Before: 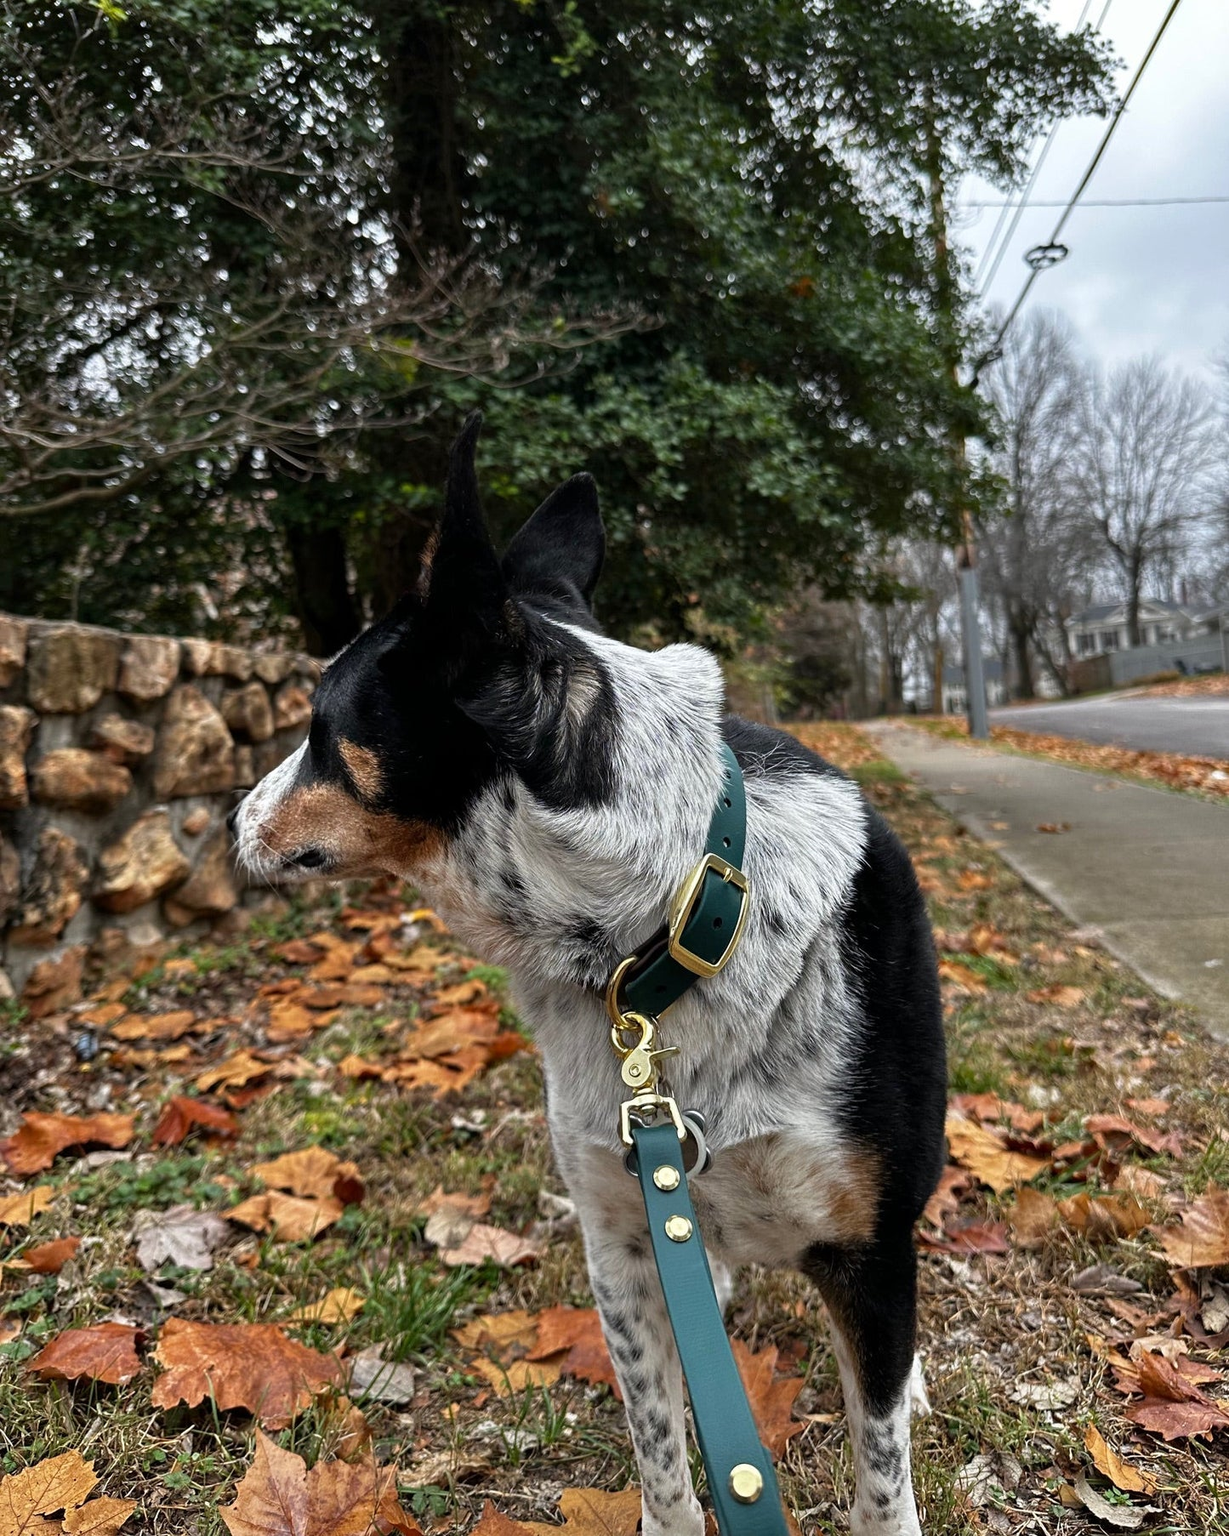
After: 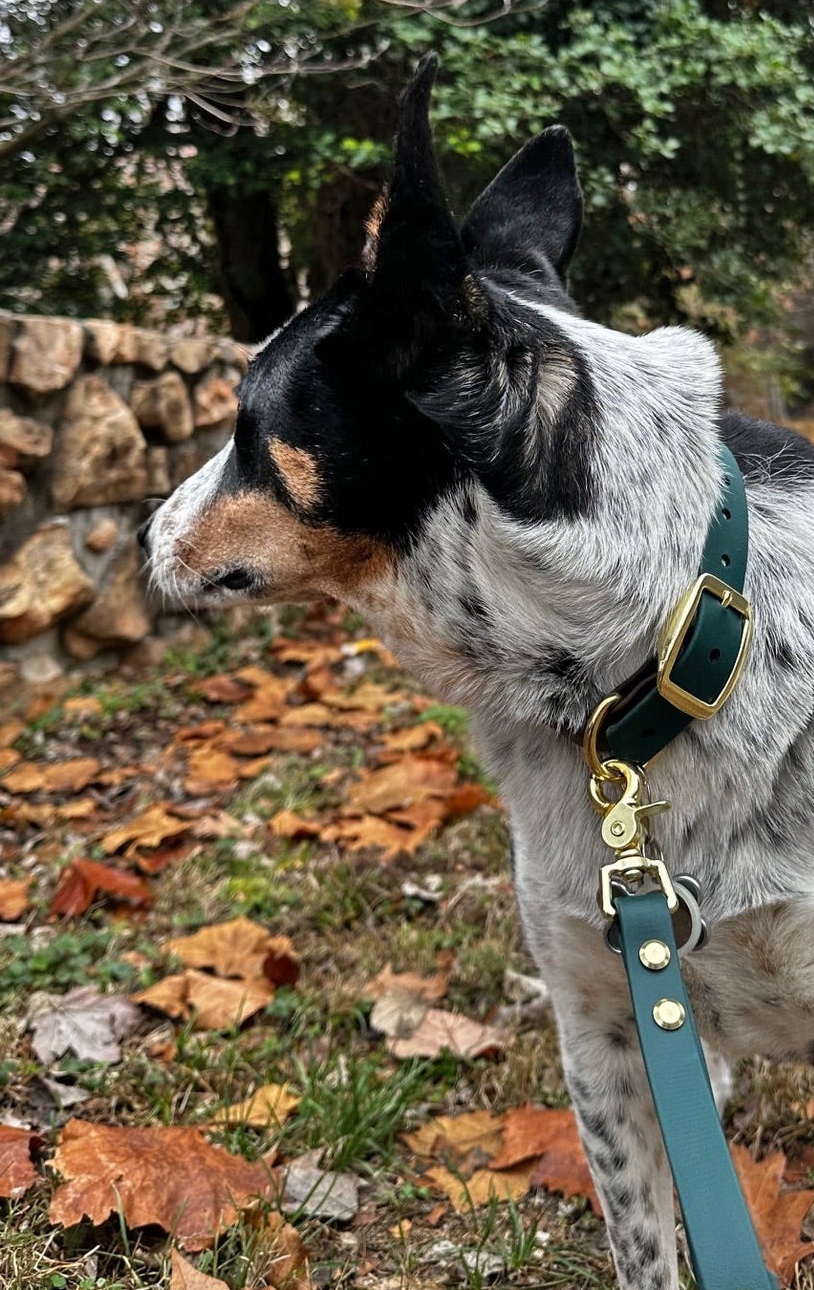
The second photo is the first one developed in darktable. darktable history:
shadows and highlights: shadows 60, highlights -60.23, soften with gaussian
crop: left 8.966%, top 23.852%, right 34.699%, bottom 4.703%
